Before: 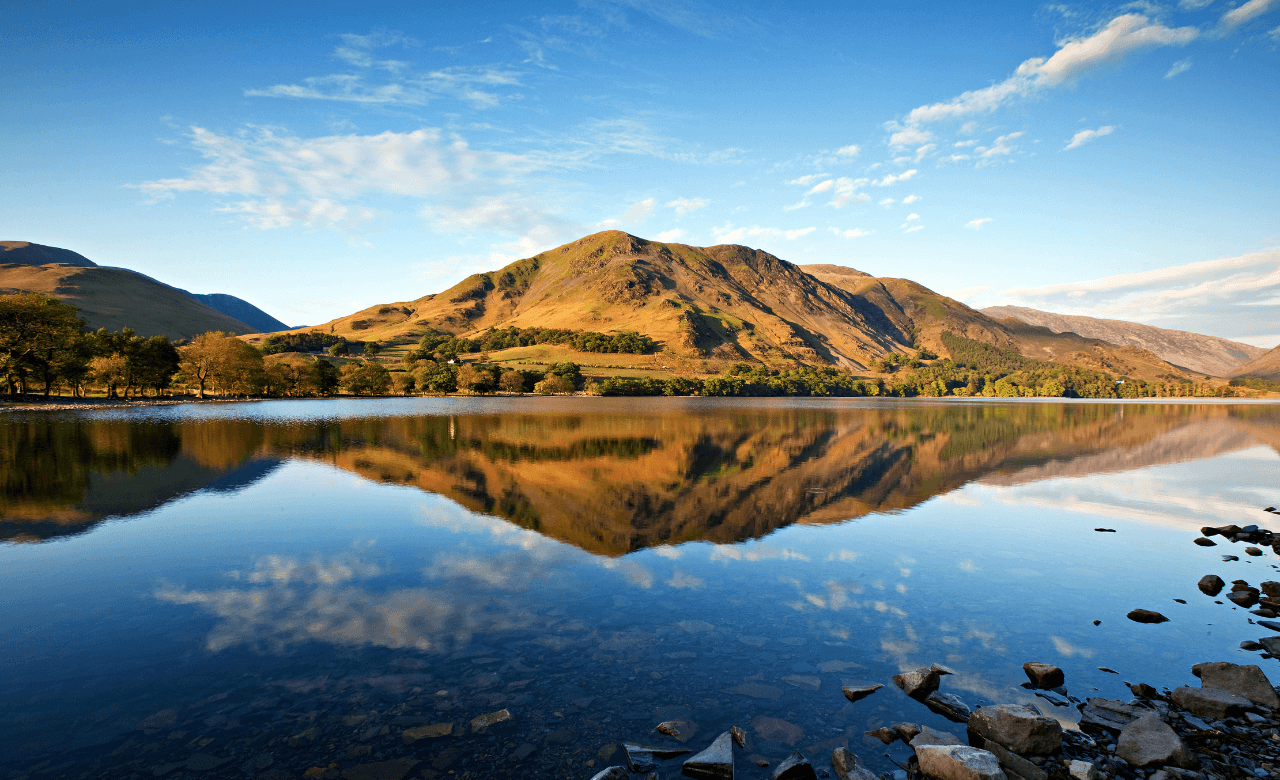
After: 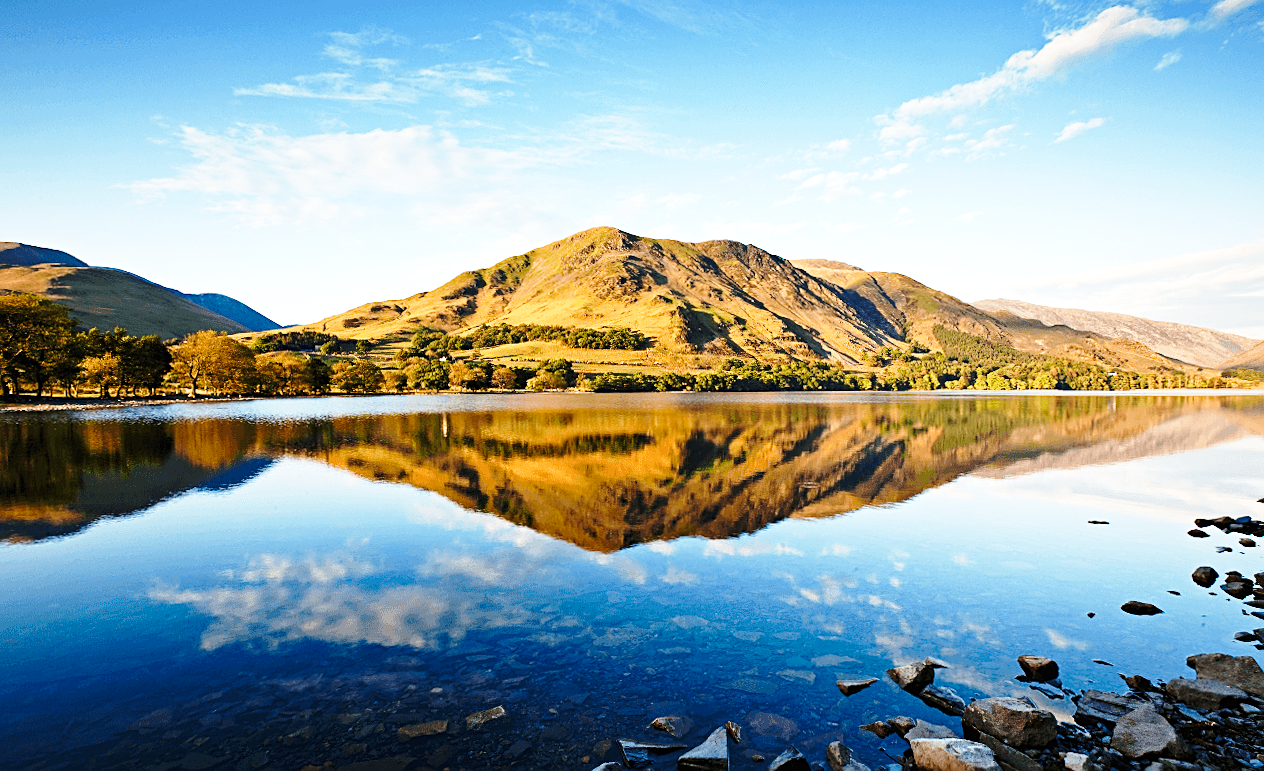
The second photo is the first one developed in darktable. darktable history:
rotate and perspective: rotation -0.45°, automatic cropping original format, crop left 0.008, crop right 0.992, crop top 0.012, crop bottom 0.988
base curve: curves: ch0 [(0, 0) (0.032, 0.037) (0.105, 0.228) (0.435, 0.76) (0.856, 0.983) (1, 1)], preserve colors none
sharpen: on, module defaults
